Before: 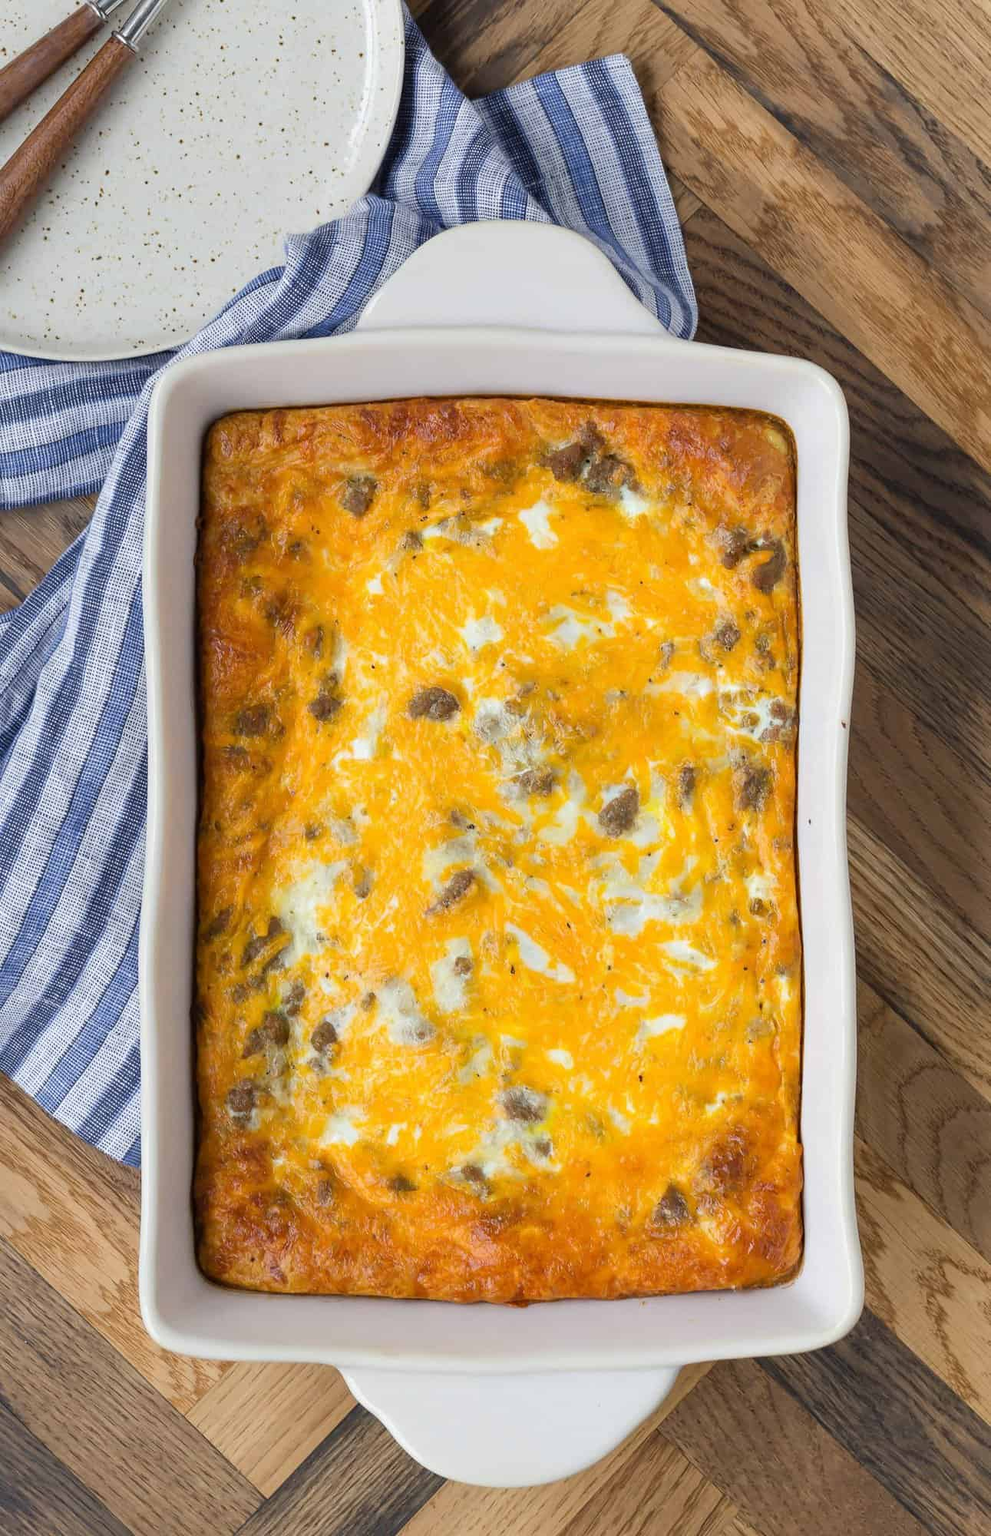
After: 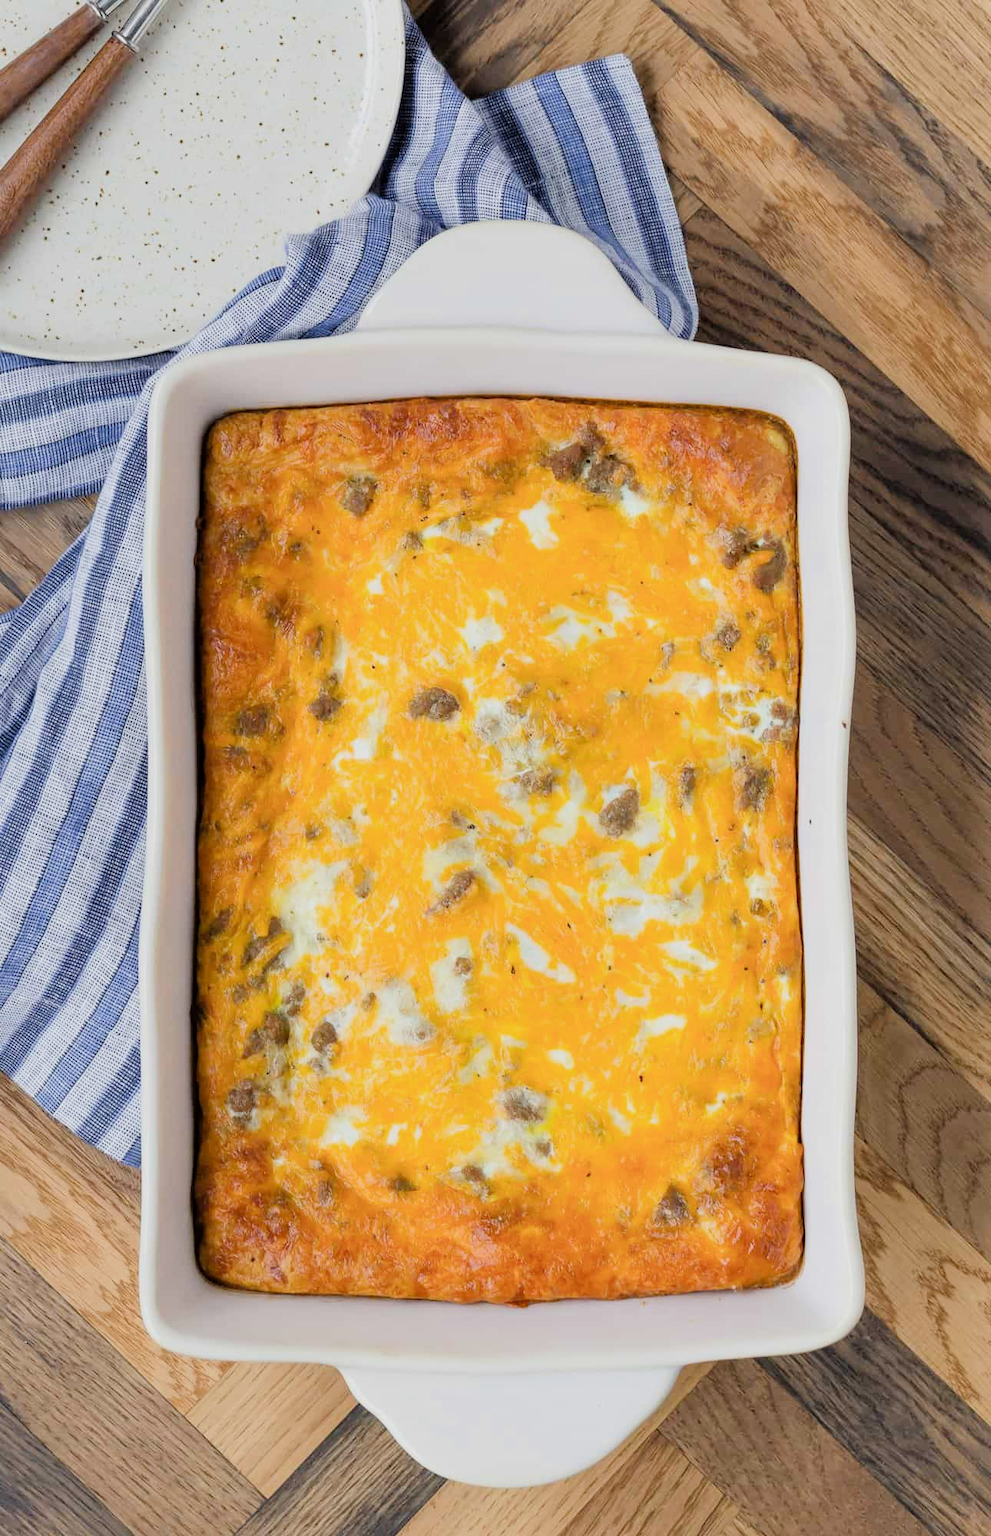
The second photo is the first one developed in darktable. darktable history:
filmic rgb: black relative exposure -7.76 EV, white relative exposure 4.38 EV, threshold 5.97 EV, hardness 3.76, latitude 37.58%, contrast 0.972, highlights saturation mix 8.65%, shadows ↔ highlights balance 4.52%, enable highlight reconstruction true
exposure: black level correction 0.001, exposure 0.499 EV, compensate highlight preservation false
